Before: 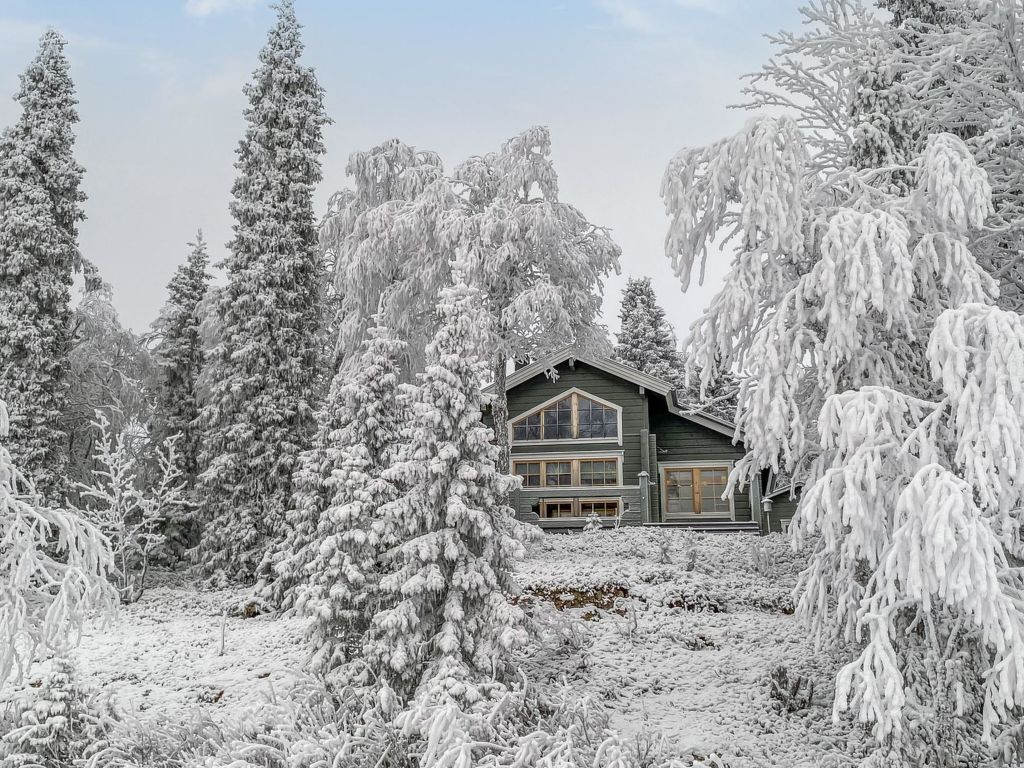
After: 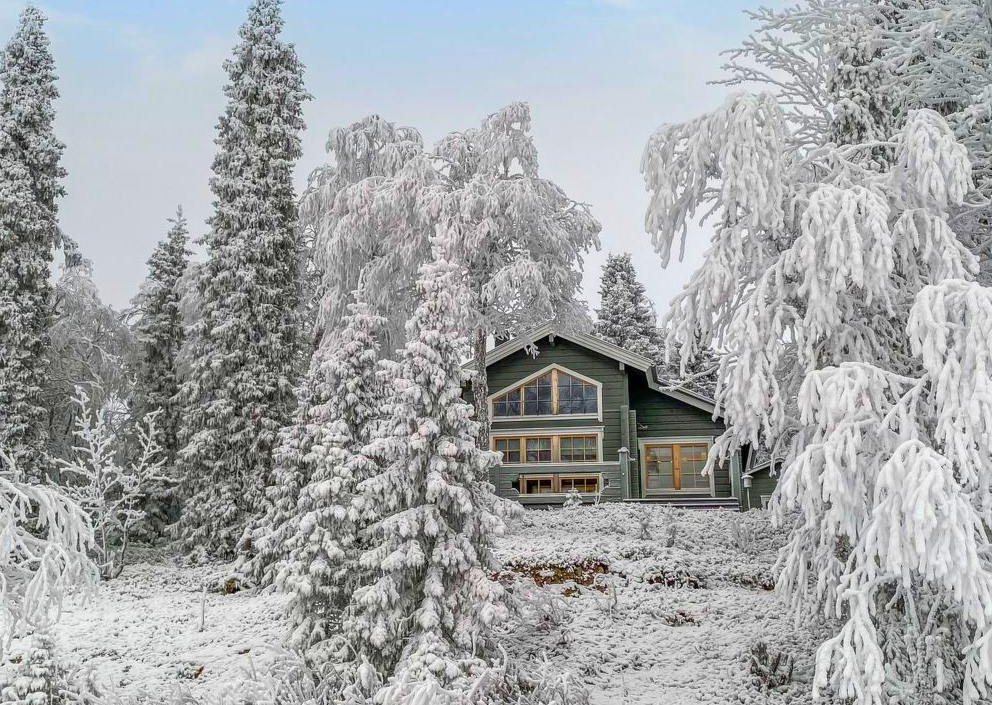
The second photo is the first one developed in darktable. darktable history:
crop: left 1.964%, top 3.251%, right 1.122%, bottom 4.933%
color contrast: green-magenta contrast 1.69, blue-yellow contrast 1.49
